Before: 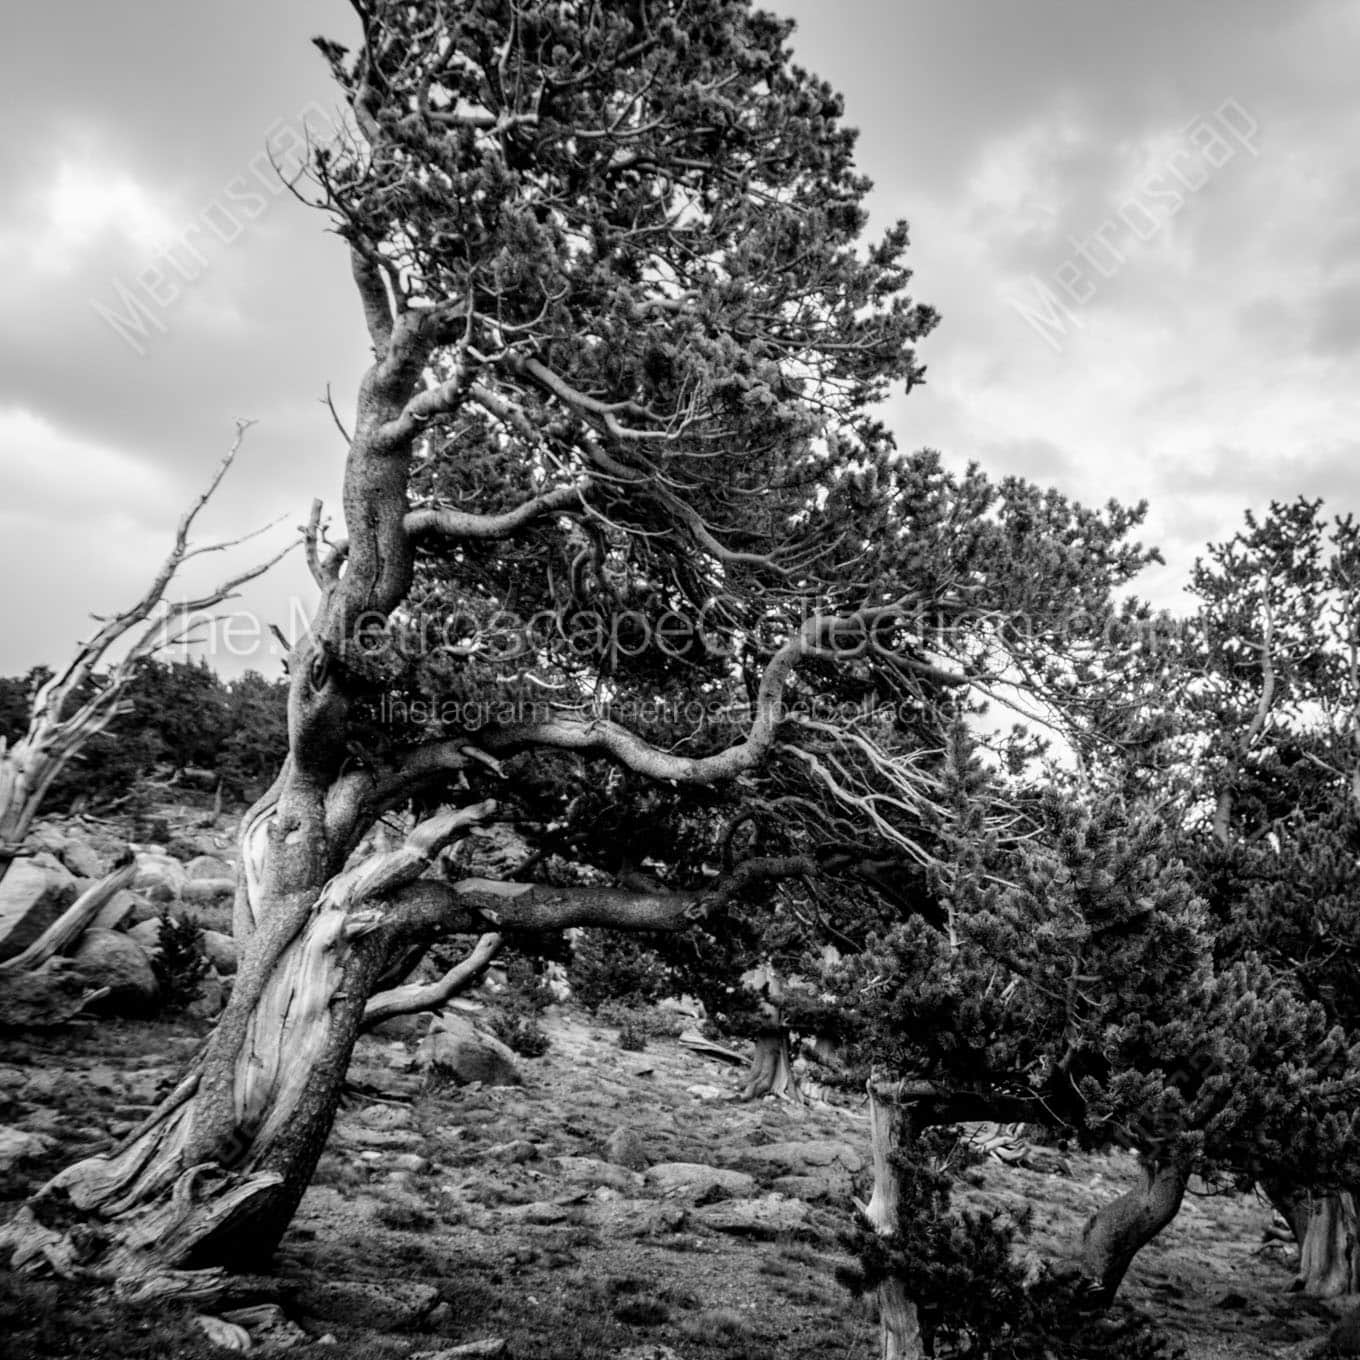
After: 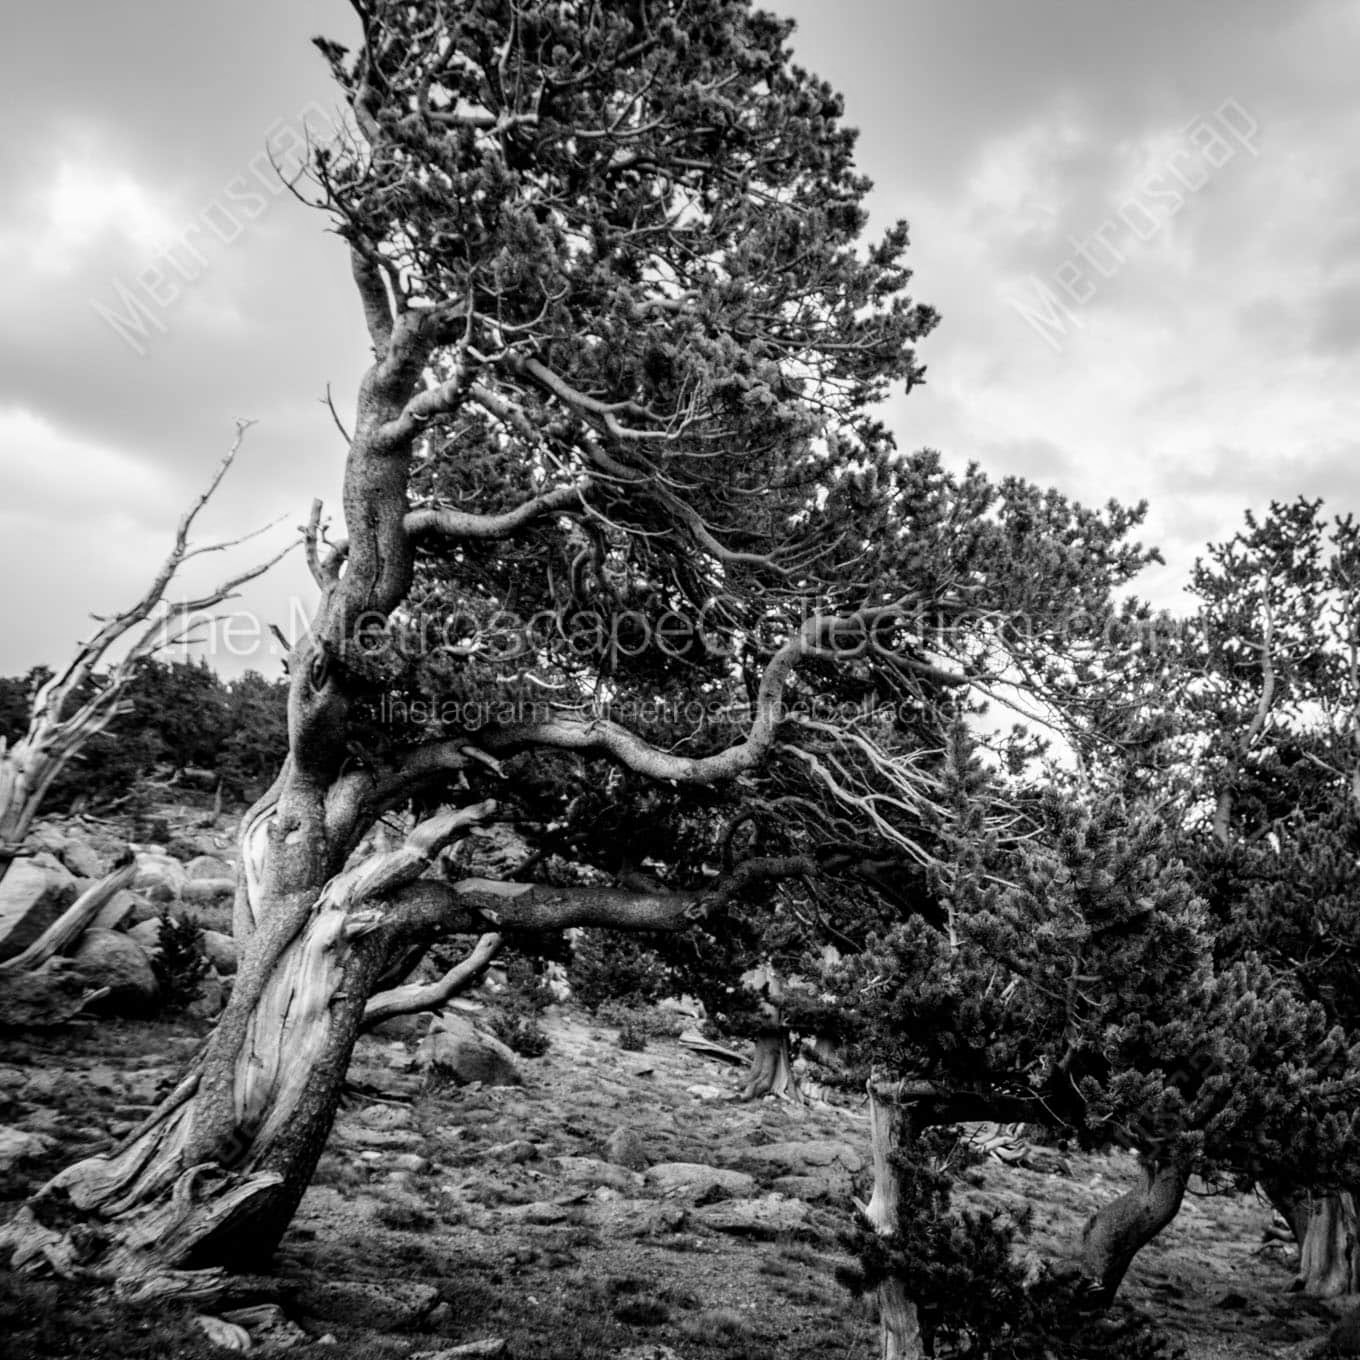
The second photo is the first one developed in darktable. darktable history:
tone equalizer: mask exposure compensation -0.501 EV
contrast brightness saturation: contrast 0.063, brightness -0.01, saturation -0.24
